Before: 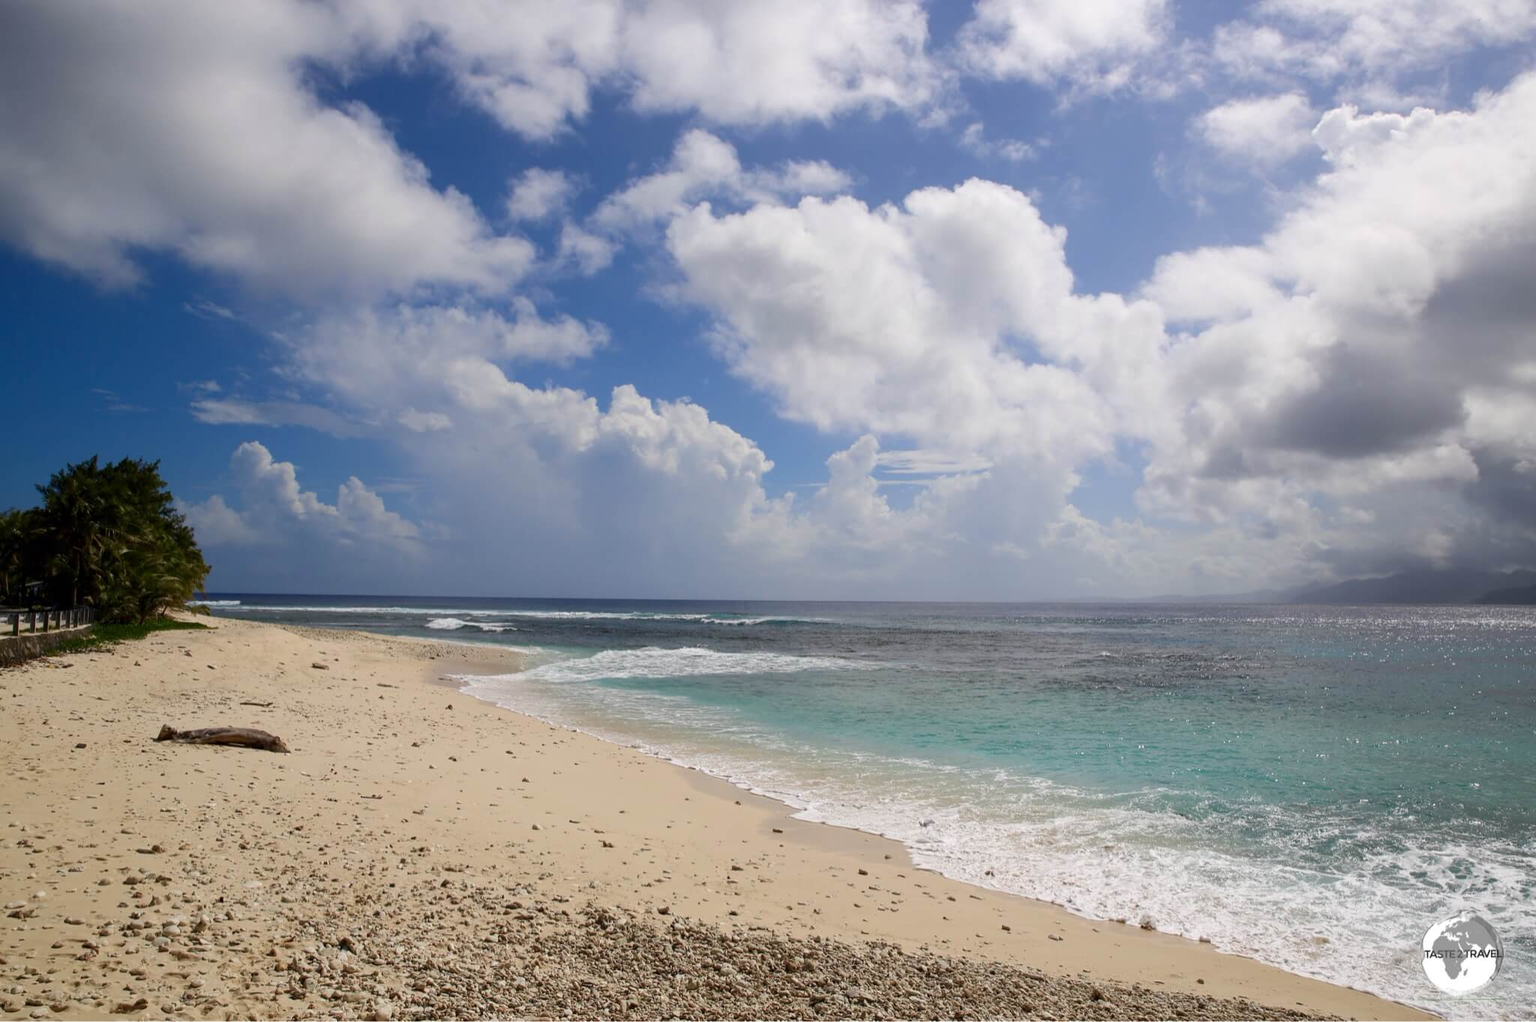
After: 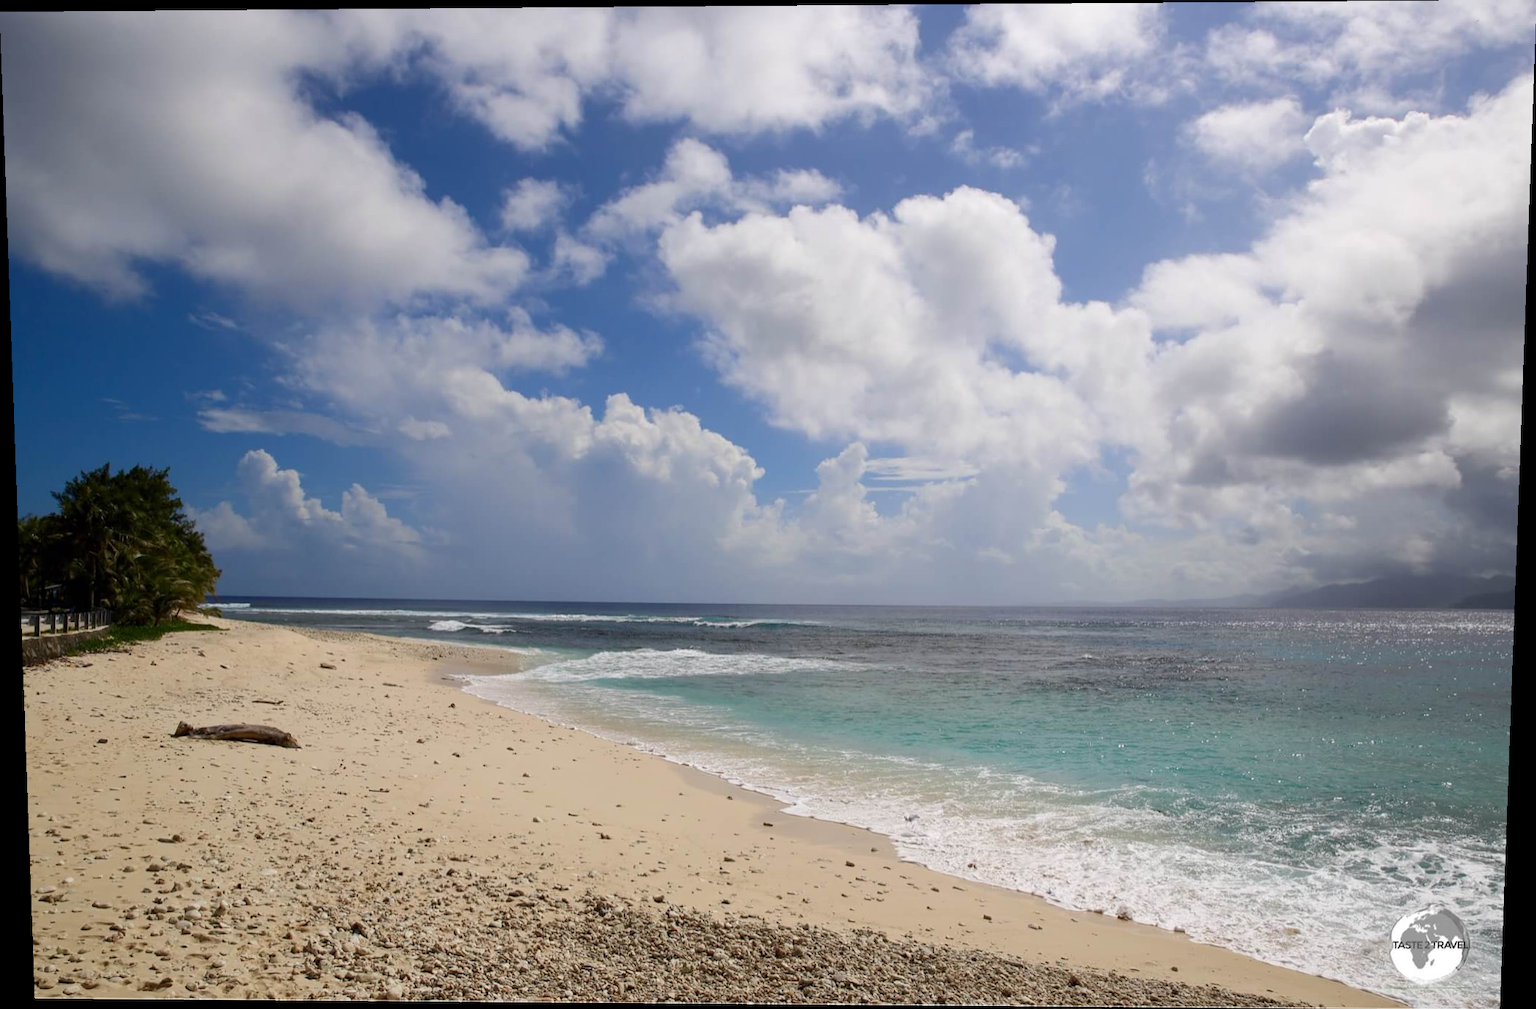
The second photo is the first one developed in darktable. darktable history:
rotate and perspective: lens shift (vertical) 0.048, lens shift (horizontal) -0.024, automatic cropping off
exposure: compensate highlight preservation false
